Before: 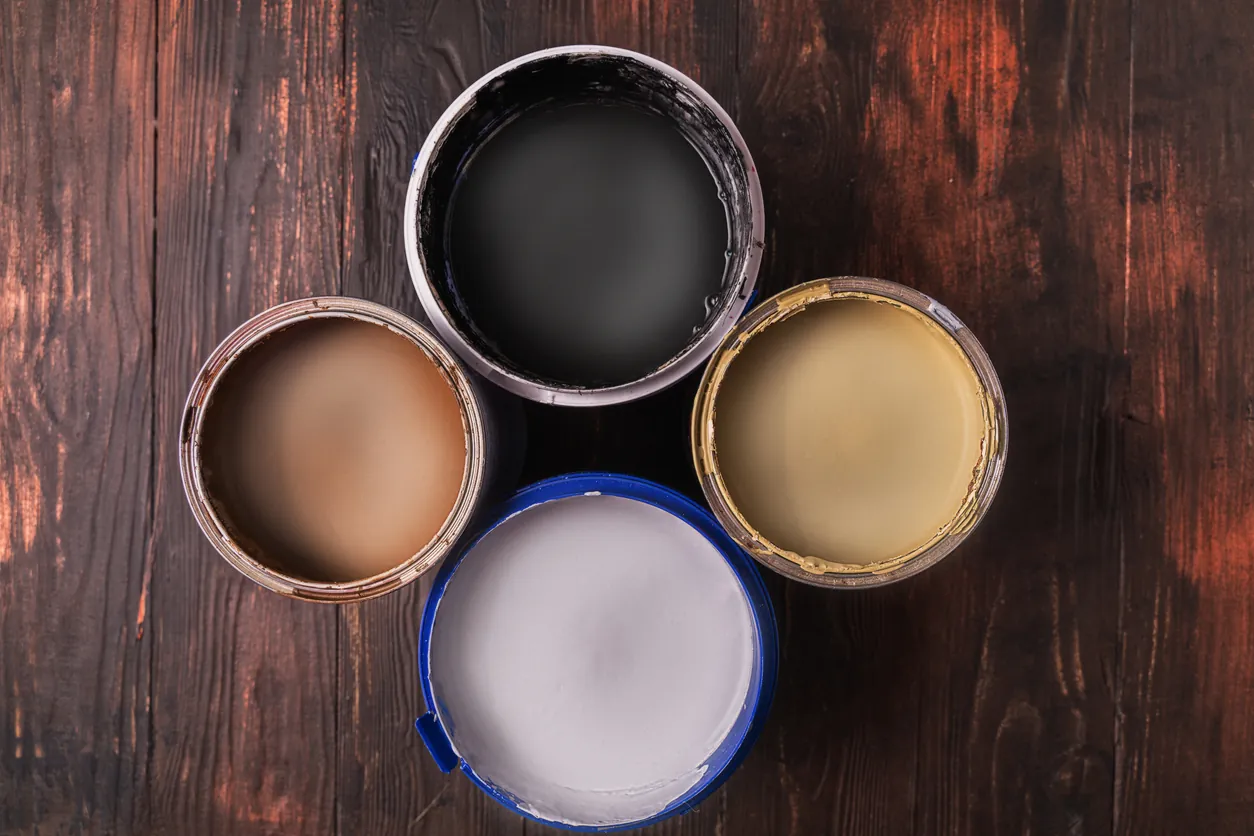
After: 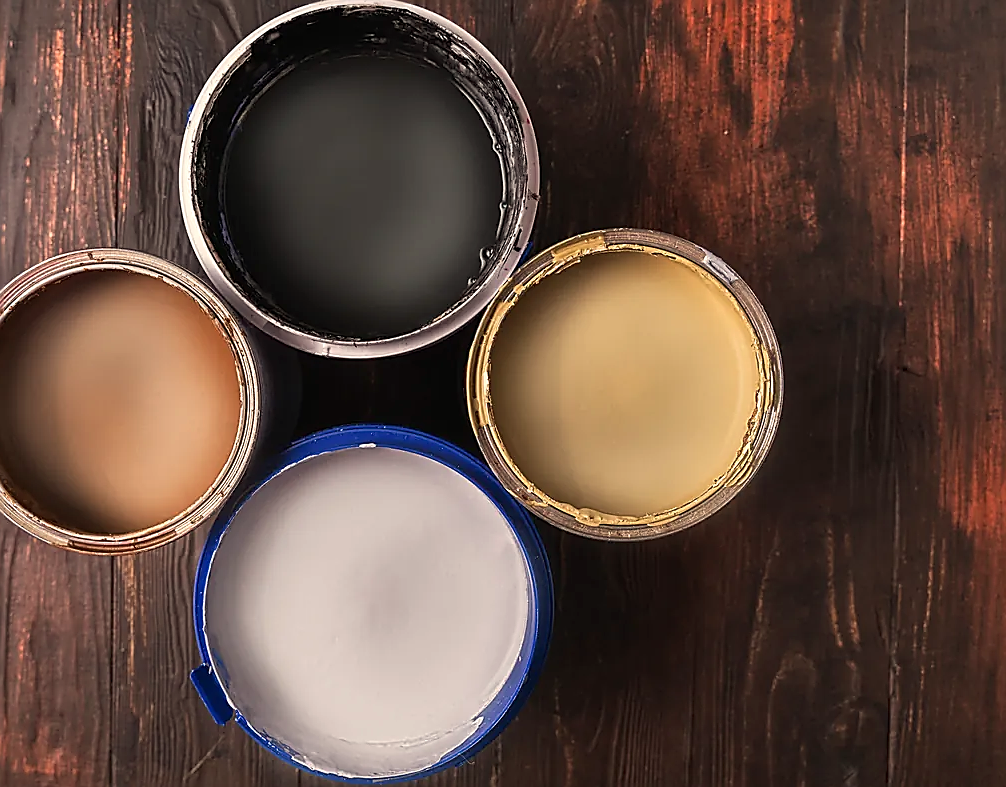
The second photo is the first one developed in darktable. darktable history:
exposure: exposure 0.2 EV, compensate highlight preservation false
white balance: red 1.029, blue 0.92
crop and rotate: left 17.959%, top 5.771%, right 1.742%
sharpen: radius 1.4, amount 1.25, threshold 0.7
